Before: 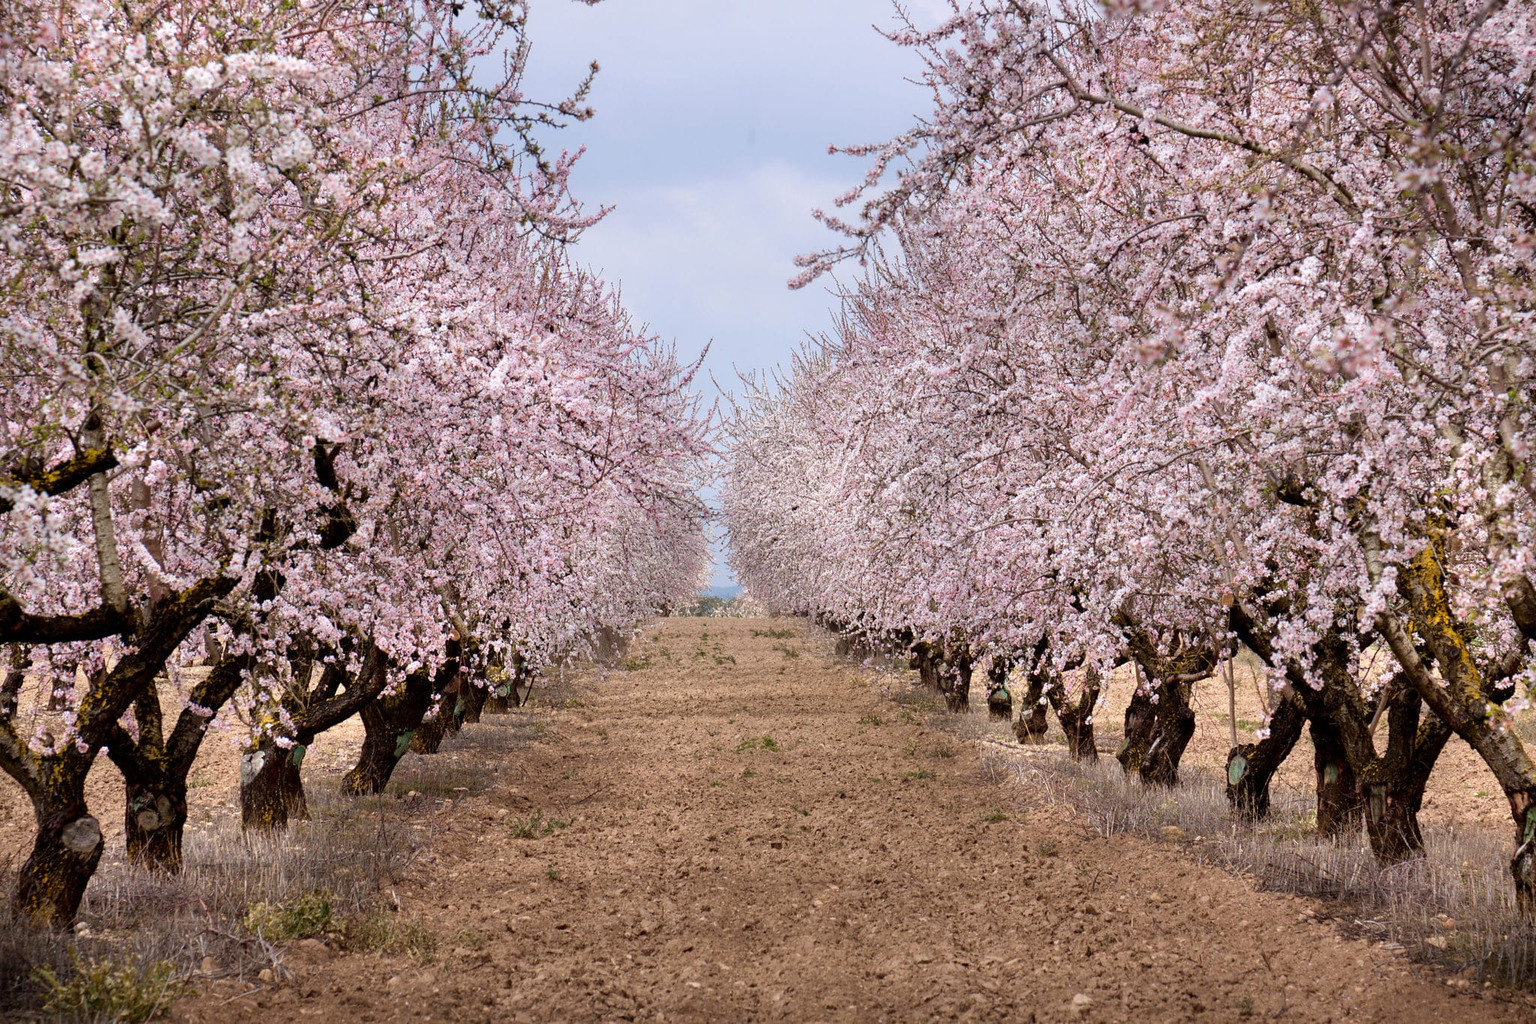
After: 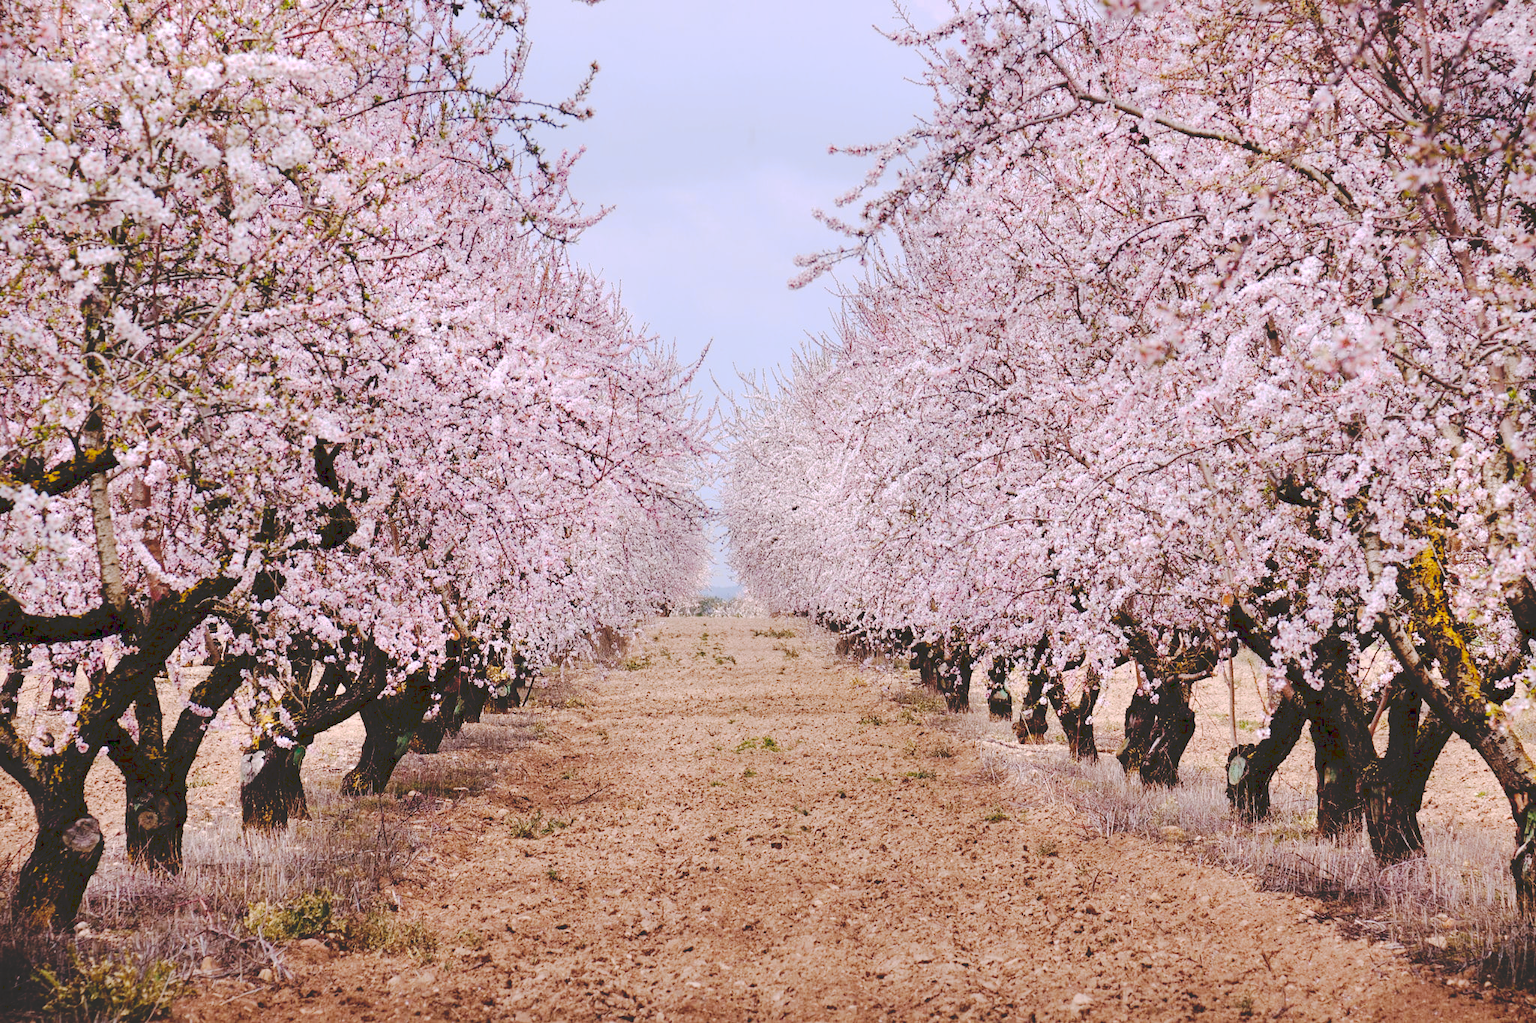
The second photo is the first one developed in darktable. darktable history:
white balance: red 1.05, blue 1.072
tone curve: curves: ch0 [(0, 0) (0.003, 0.169) (0.011, 0.169) (0.025, 0.169) (0.044, 0.173) (0.069, 0.178) (0.1, 0.183) (0.136, 0.185) (0.177, 0.197) (0.224, 0.227) (0.277, 0.292) (0.335, 0.391) (0.399, 0.491) (0.468, 0.592) (0.543, 0.672) (0.623, 0.734) (0.709, 0.785) (0.801, 0.844) (0.898, 0.893) (1, 1)], preserve colors none
